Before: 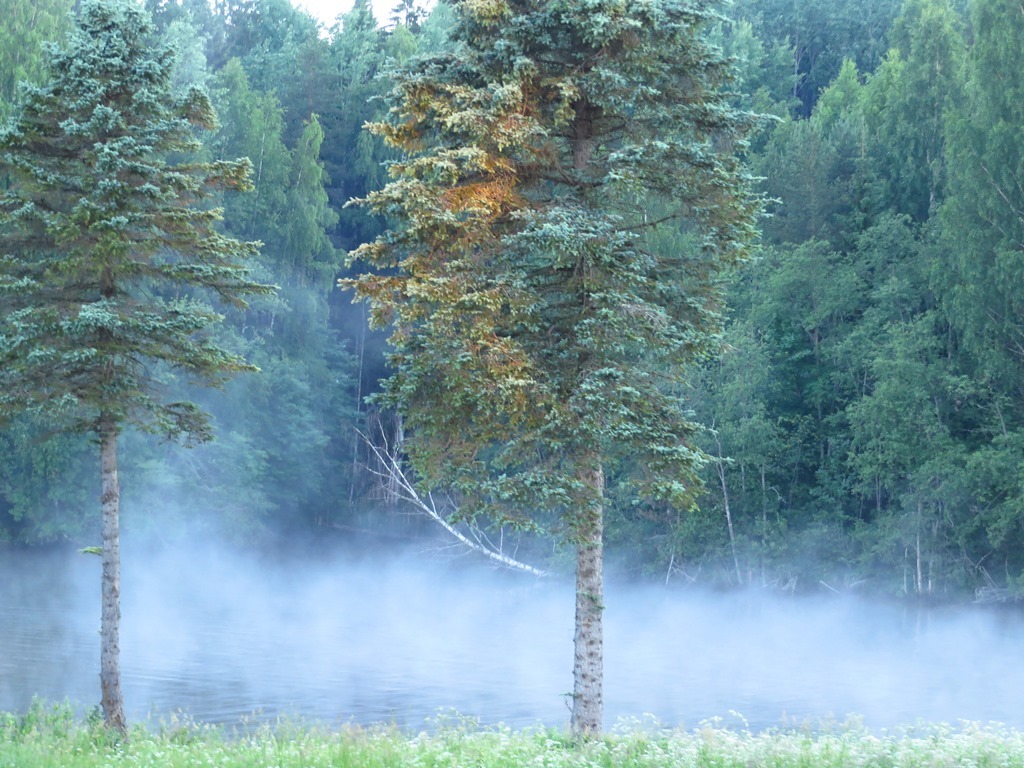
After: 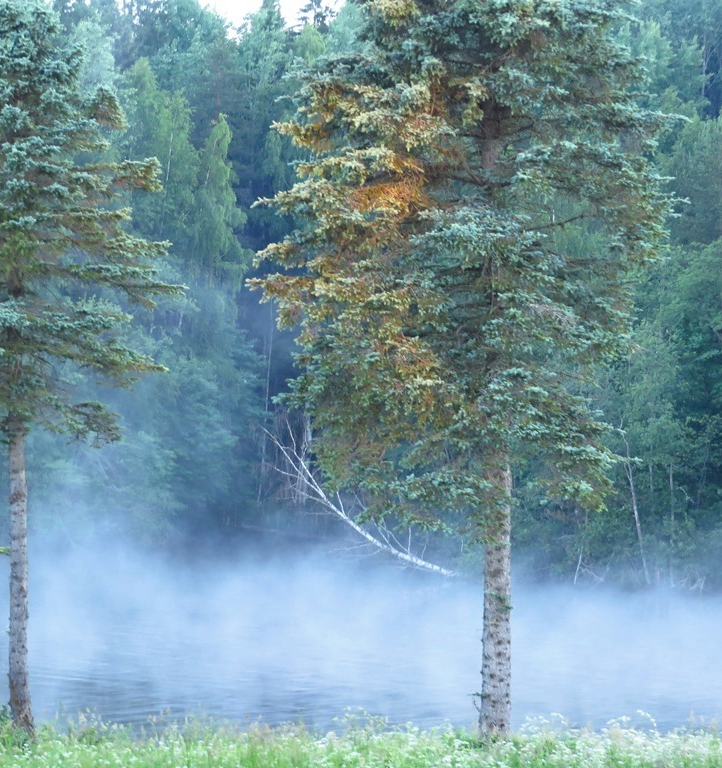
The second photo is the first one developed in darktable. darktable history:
crop and rotate: left 9.075%, right 20.384%
shadows and highlights: shadows 48.28, highlights -41.56, soften with gaussian
